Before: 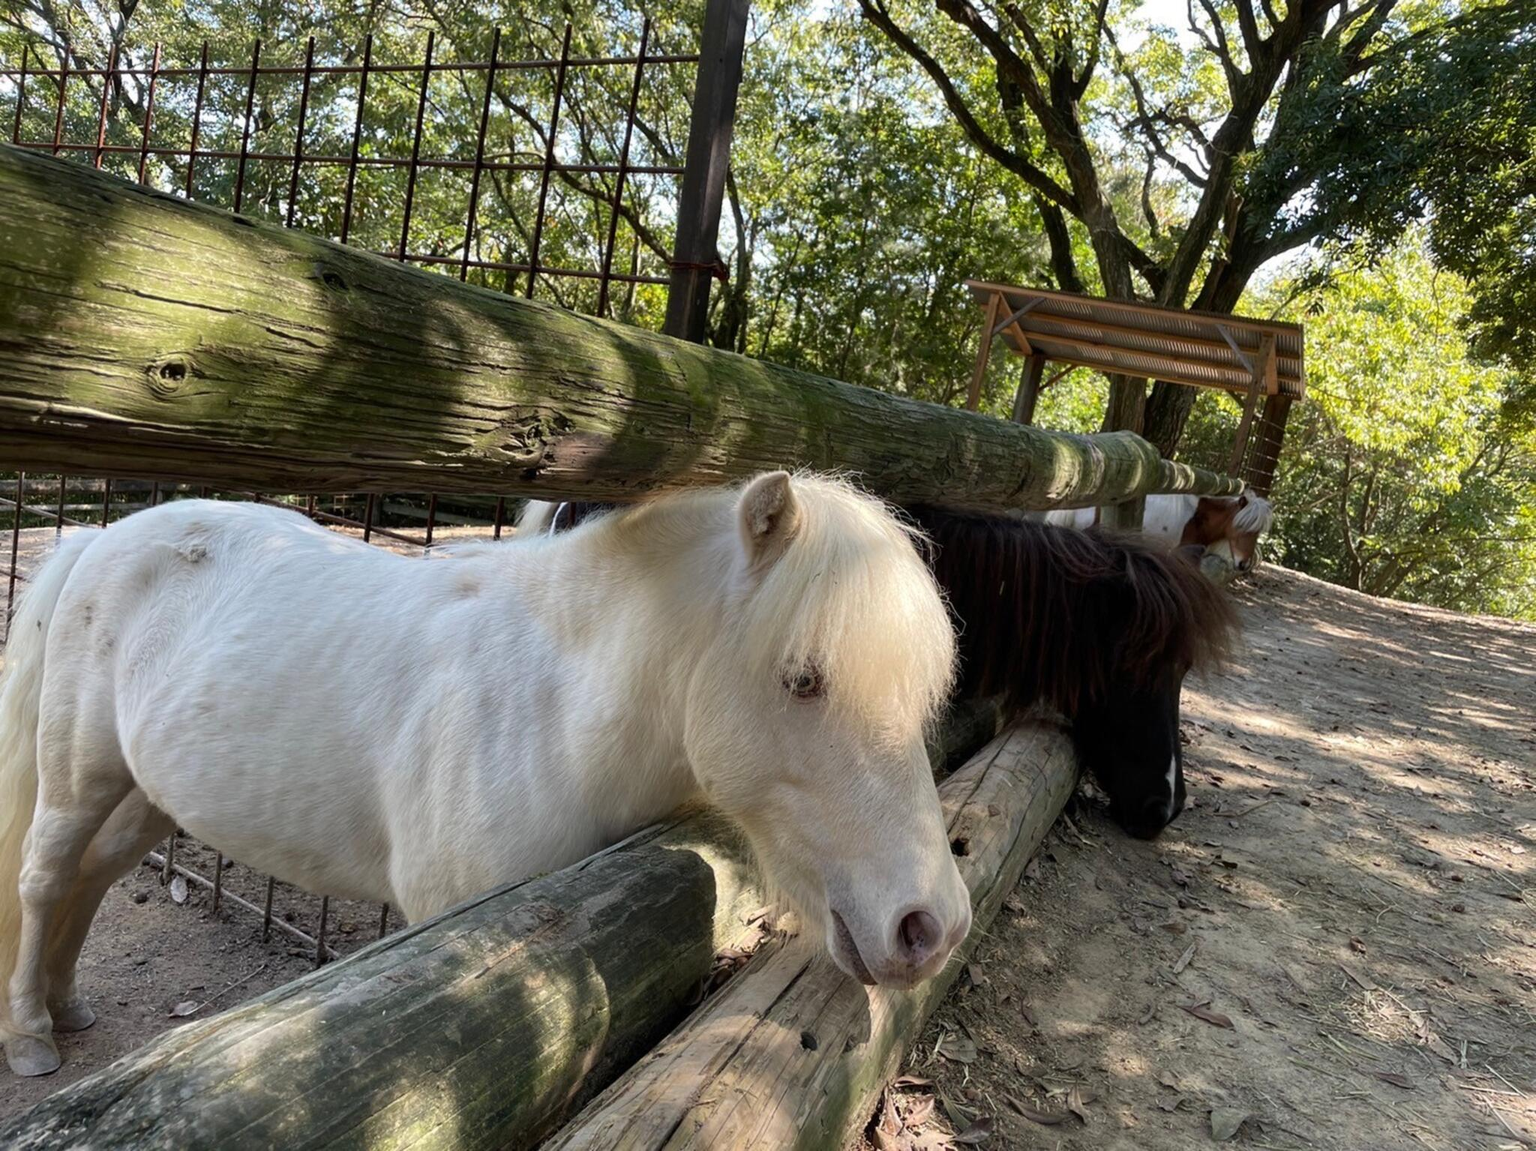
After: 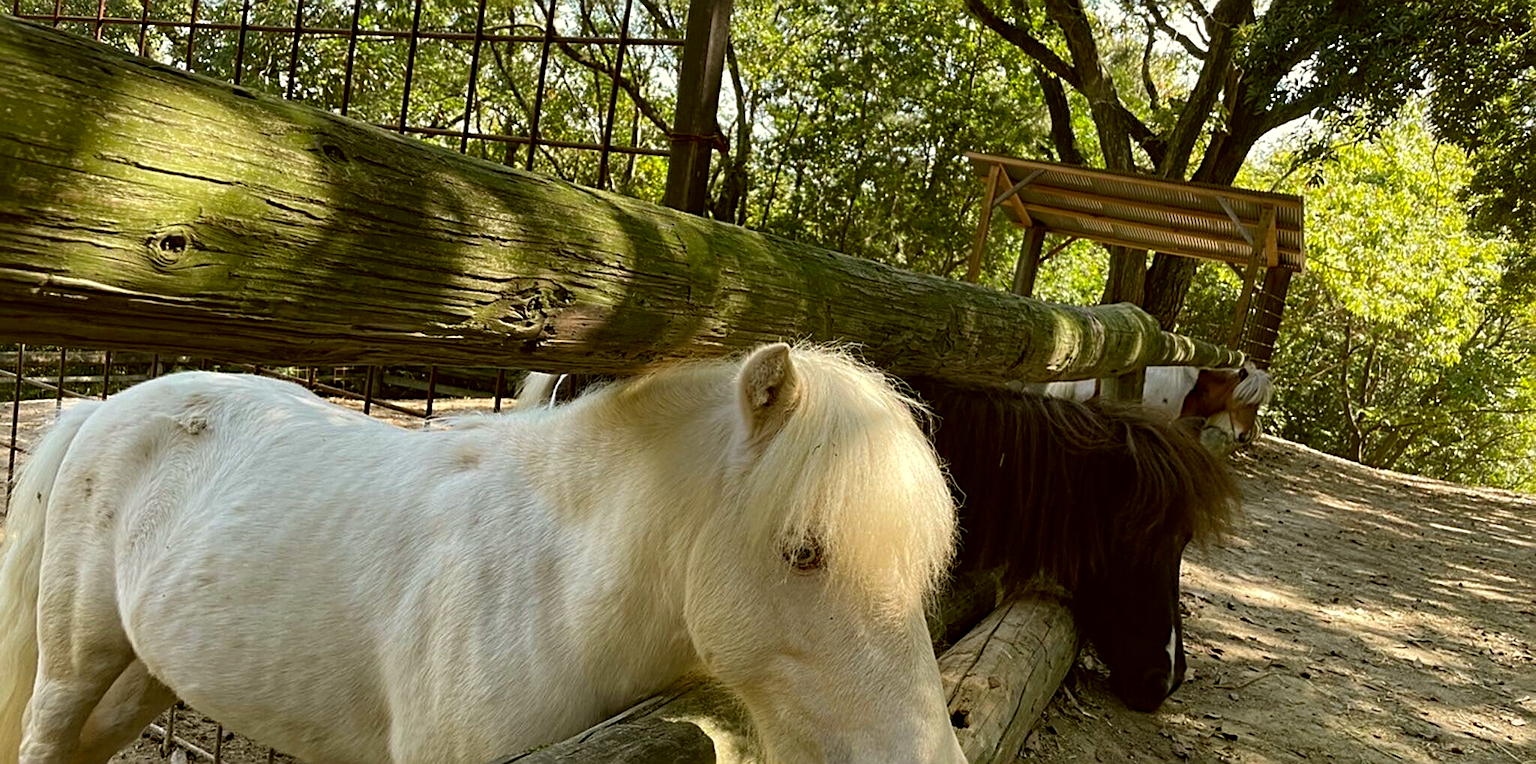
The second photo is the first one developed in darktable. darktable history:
haze removal: compatibility mode true, adaptive false
color correction: highlights a* -1.7, highlights b* 10.12, shadows a* 0.531, shadows b* 19.92
sharpen: radius 2.763
crop: top 11.154%, bottom 22.432%
